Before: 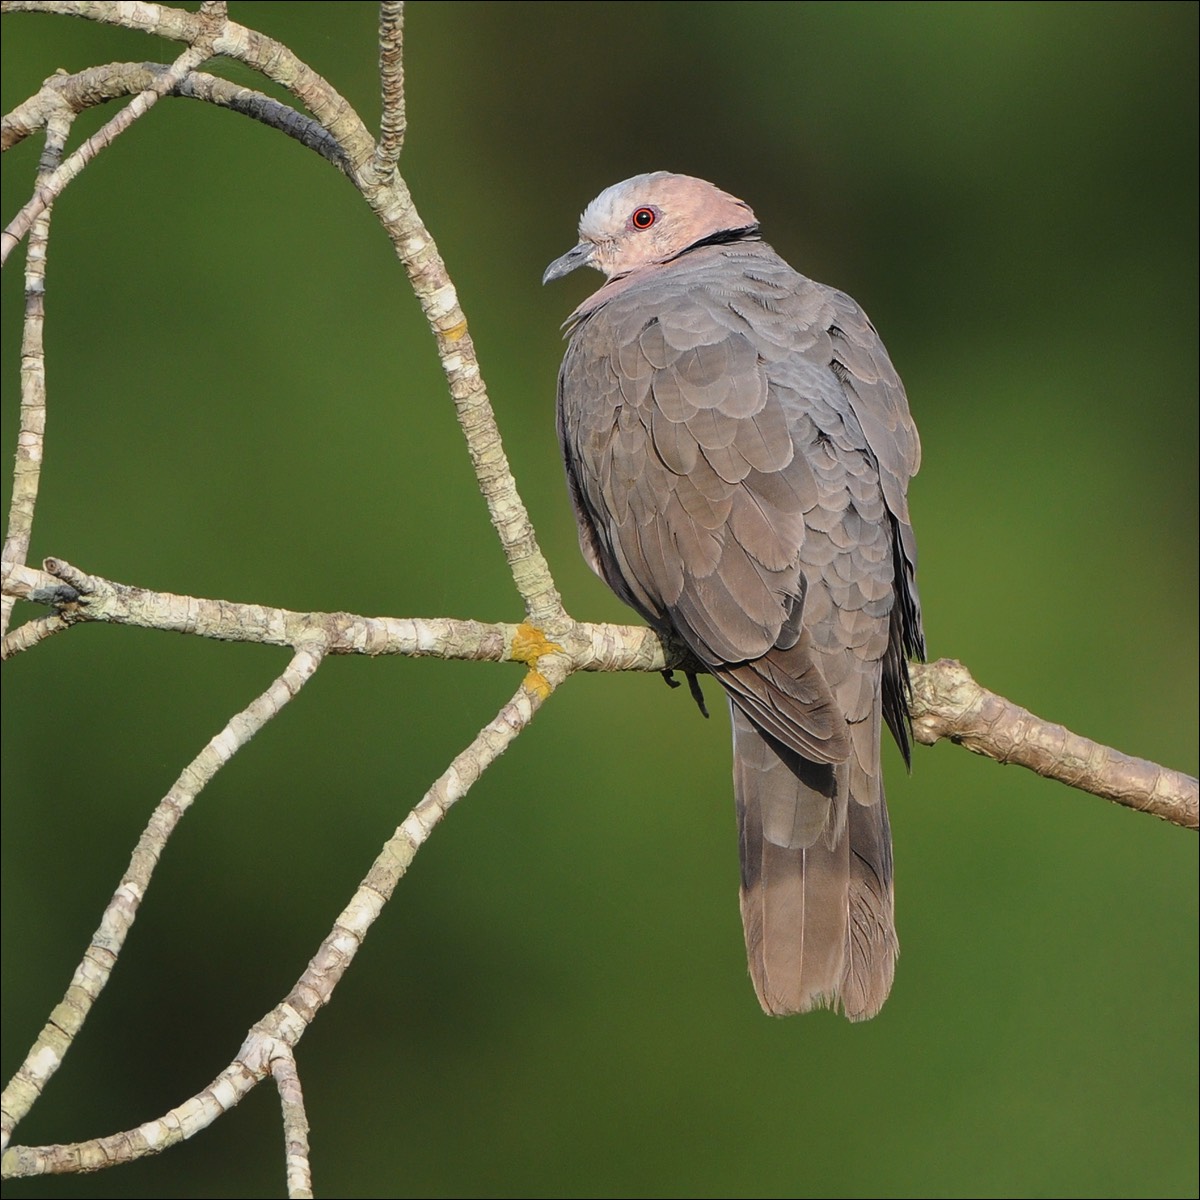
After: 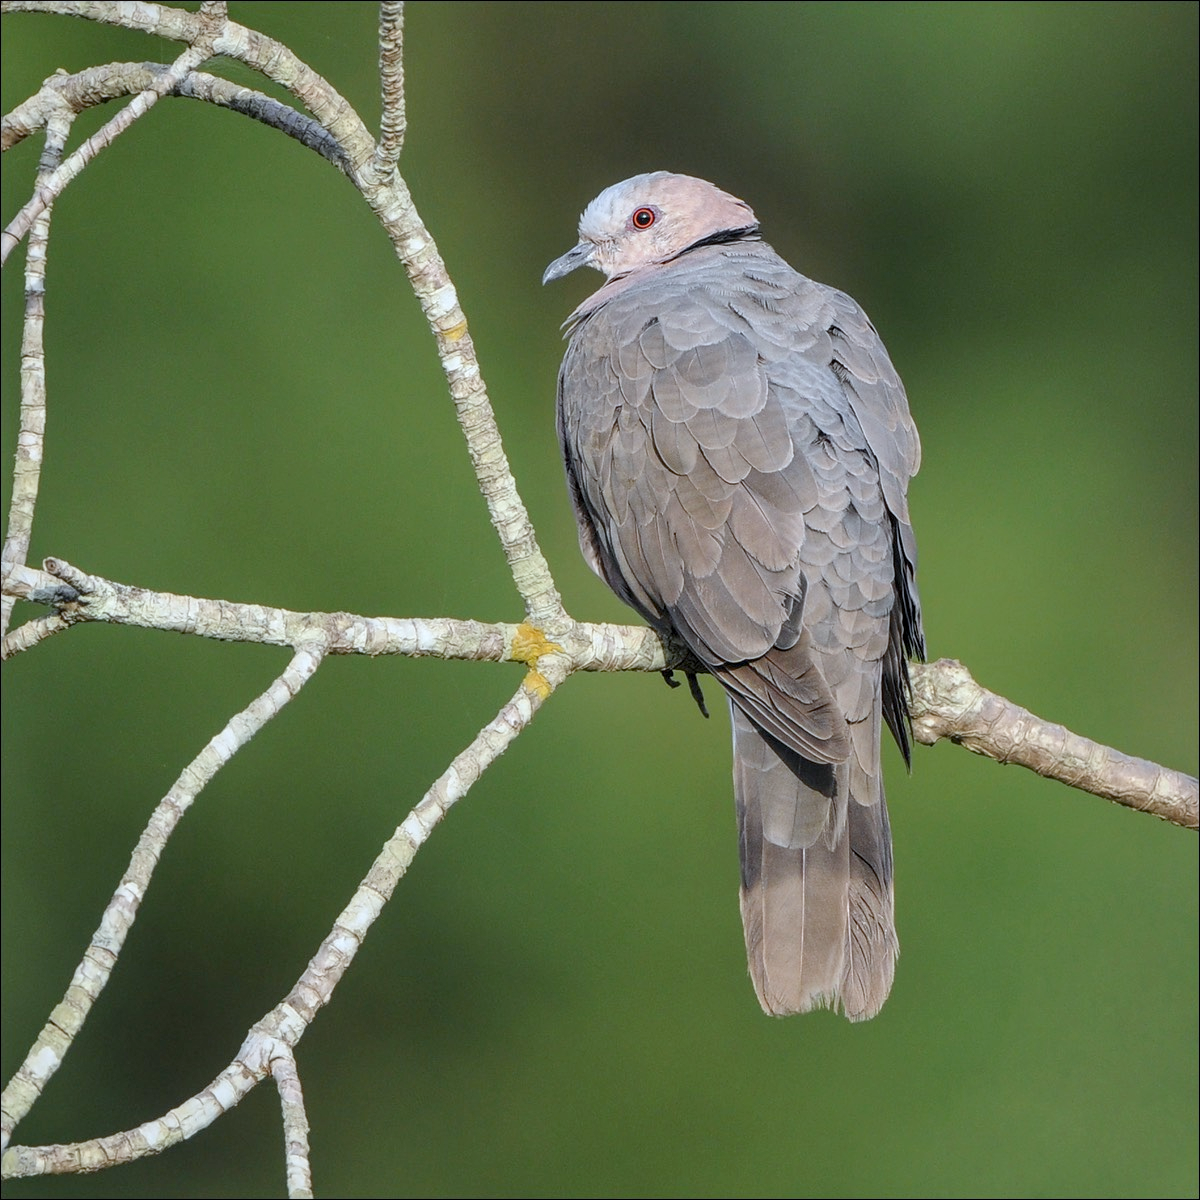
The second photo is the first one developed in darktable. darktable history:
white balance: red 0.924, blue 1.095
local contrast: on, module defaults
